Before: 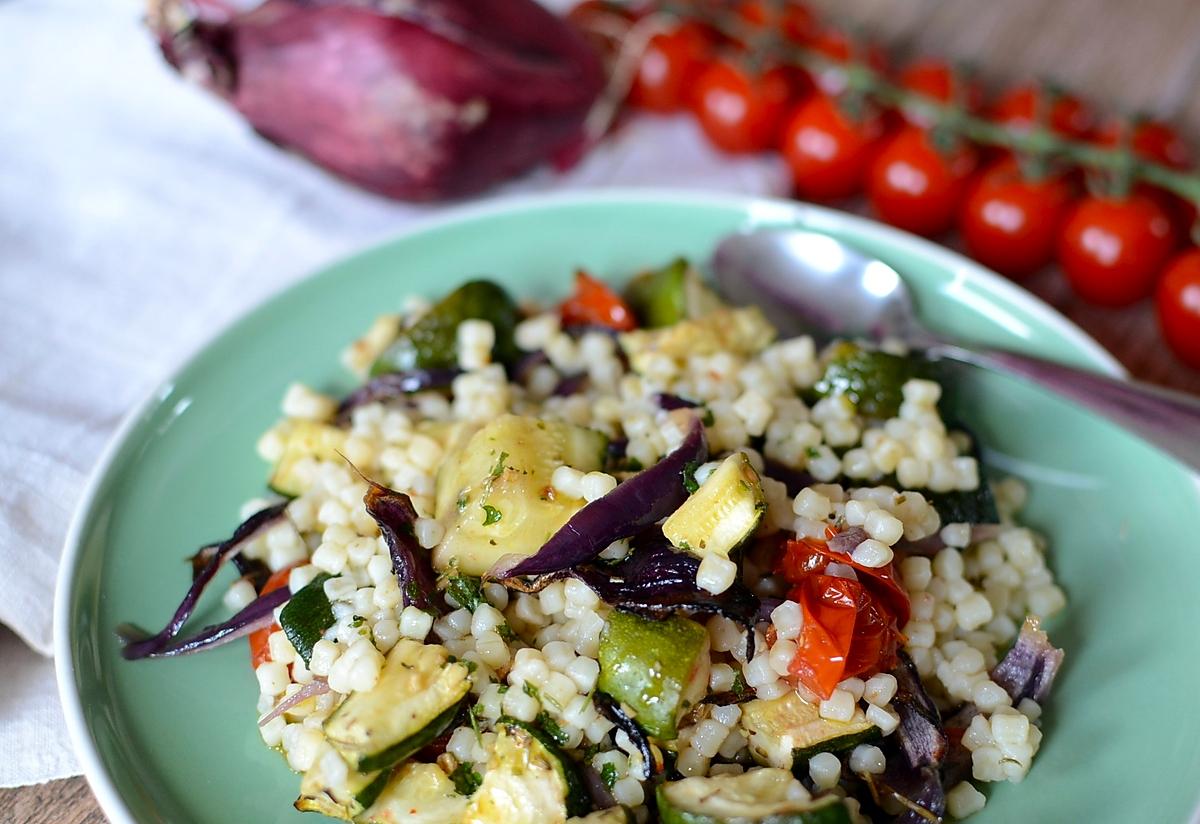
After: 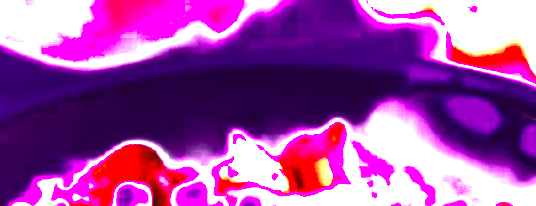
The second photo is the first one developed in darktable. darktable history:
white balance: red 8, blue 8
crop: left 28.64%, top 16.832%, right 26.637%, bottom 58.055%
color zones: curves: ch0 [(0, 0.352) (0.143, 0.407) (0.286, 0.386) (0.429, 0.431) (0.571, 0.829) (0.714, 0.853) (0.857, 0.833) (1, 0.352)]; ch1 [(0, 0.604) (0.072, 0.726) (0.096, 0.608) (0.205, 0.007) (0.571, -0.006) (0.839, -0.013) (0.857, -0.012) (1, 0.604)]
